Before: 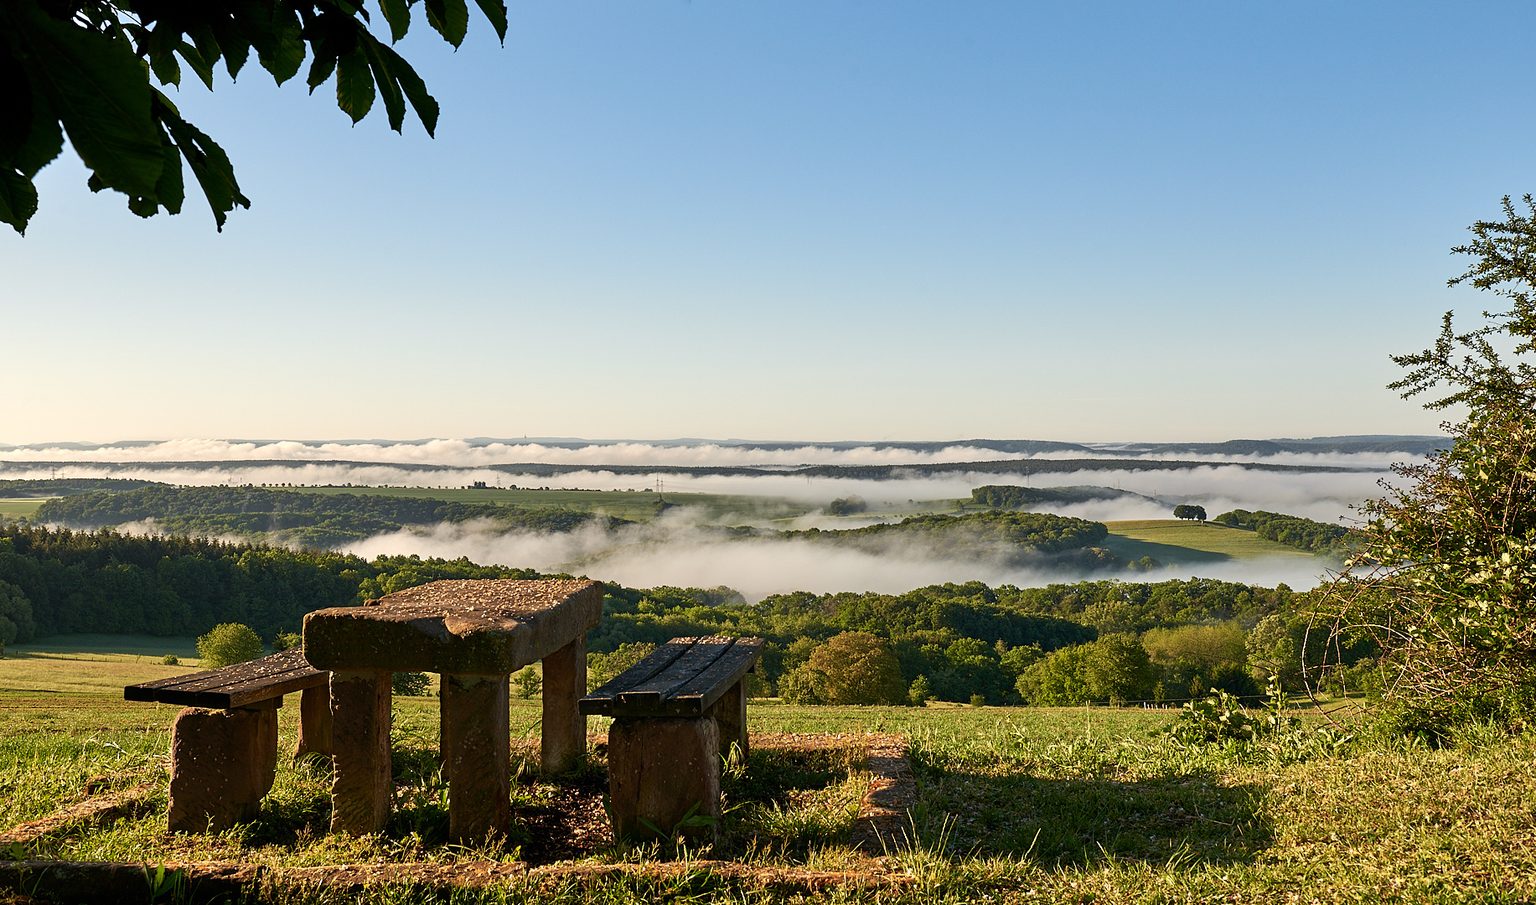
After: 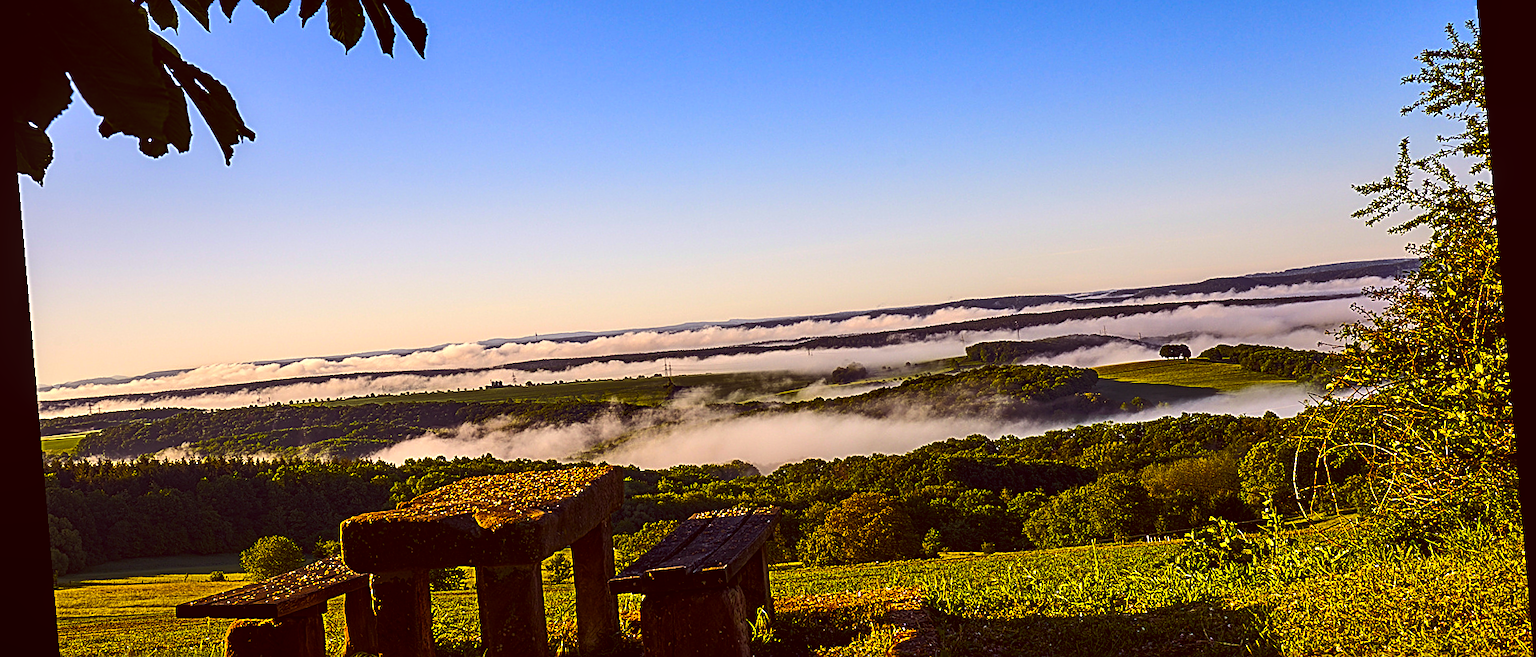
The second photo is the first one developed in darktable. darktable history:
rotate and perspective: rotation -4.98°, automatic cropping off
color correction: highlights a* 10.12, highlights b* 39.04, shadows a* 14.62, shadows b* 3.37
tone equalizer: on, module defaults
local contrast: detail 130%
crop: top 16.727%, bottom 16.727%
color balance rgb: linear chroma grading › global chroma 40.15%, perceptual saturation grading › global saturation 60.58%, perceptual saturation grading › highlights 20.44%, perceptual saturation grading › shadows -50.36%, perceptual brilliance grading › highlights 2.19%, perceptual brilliance grading › mid-tones -50.36%, perceptual brilliance grading › shadows -50.36%
sharpen: radius 2.584, amount 0.688
white balance: red 0.948, green 1.02, blue 1.176
